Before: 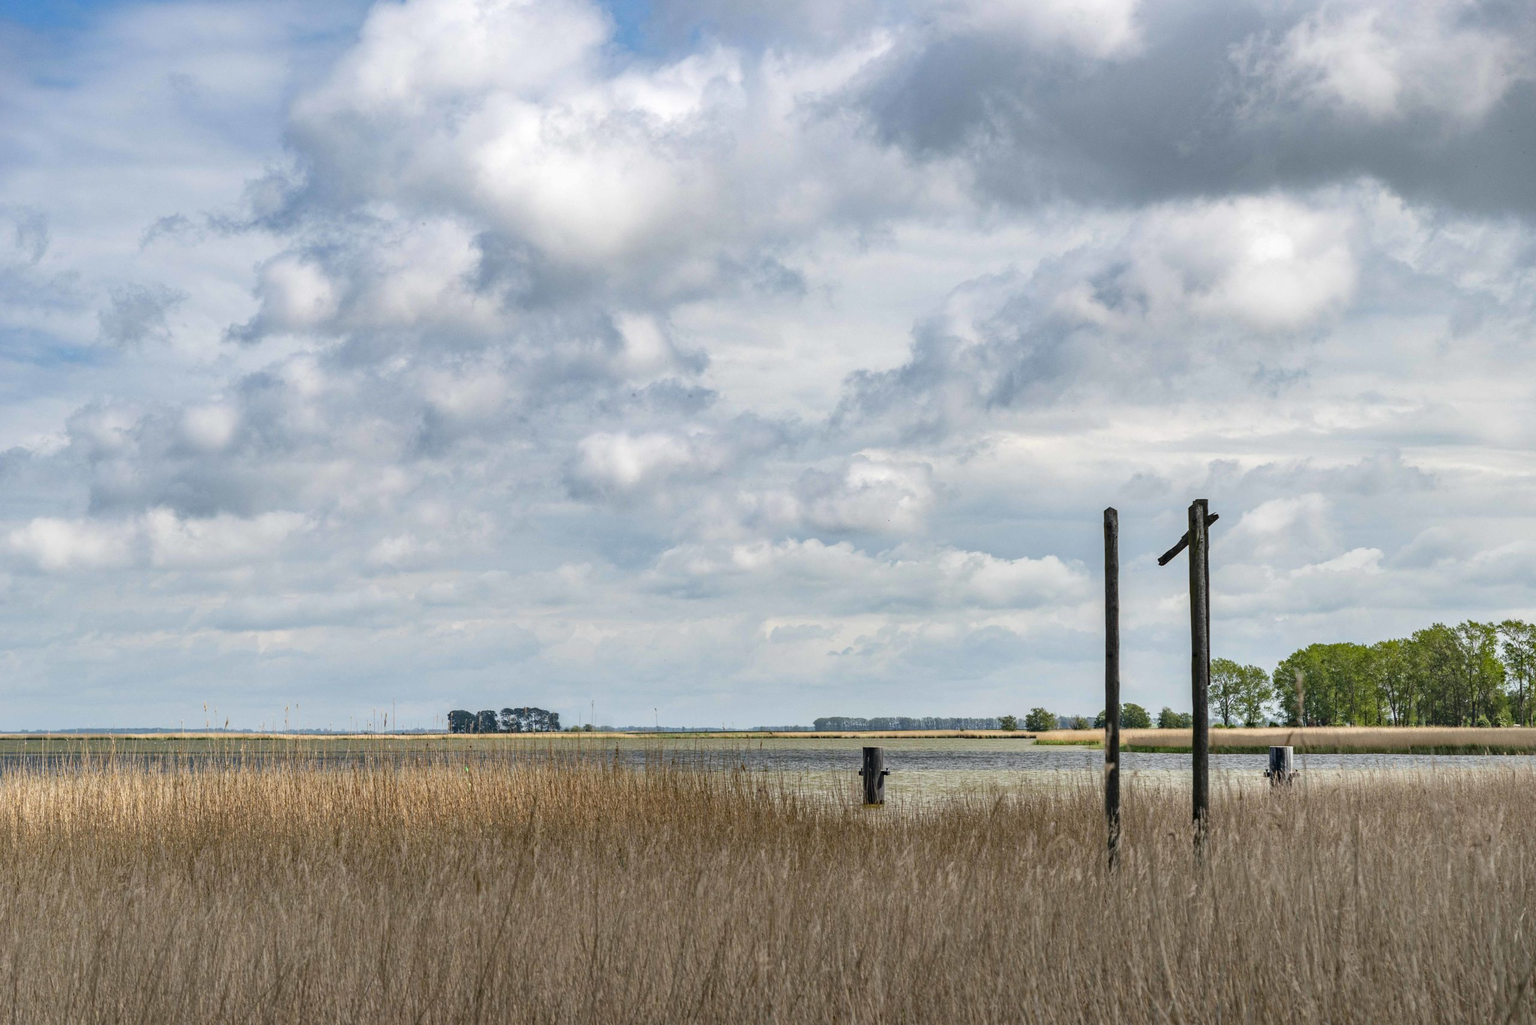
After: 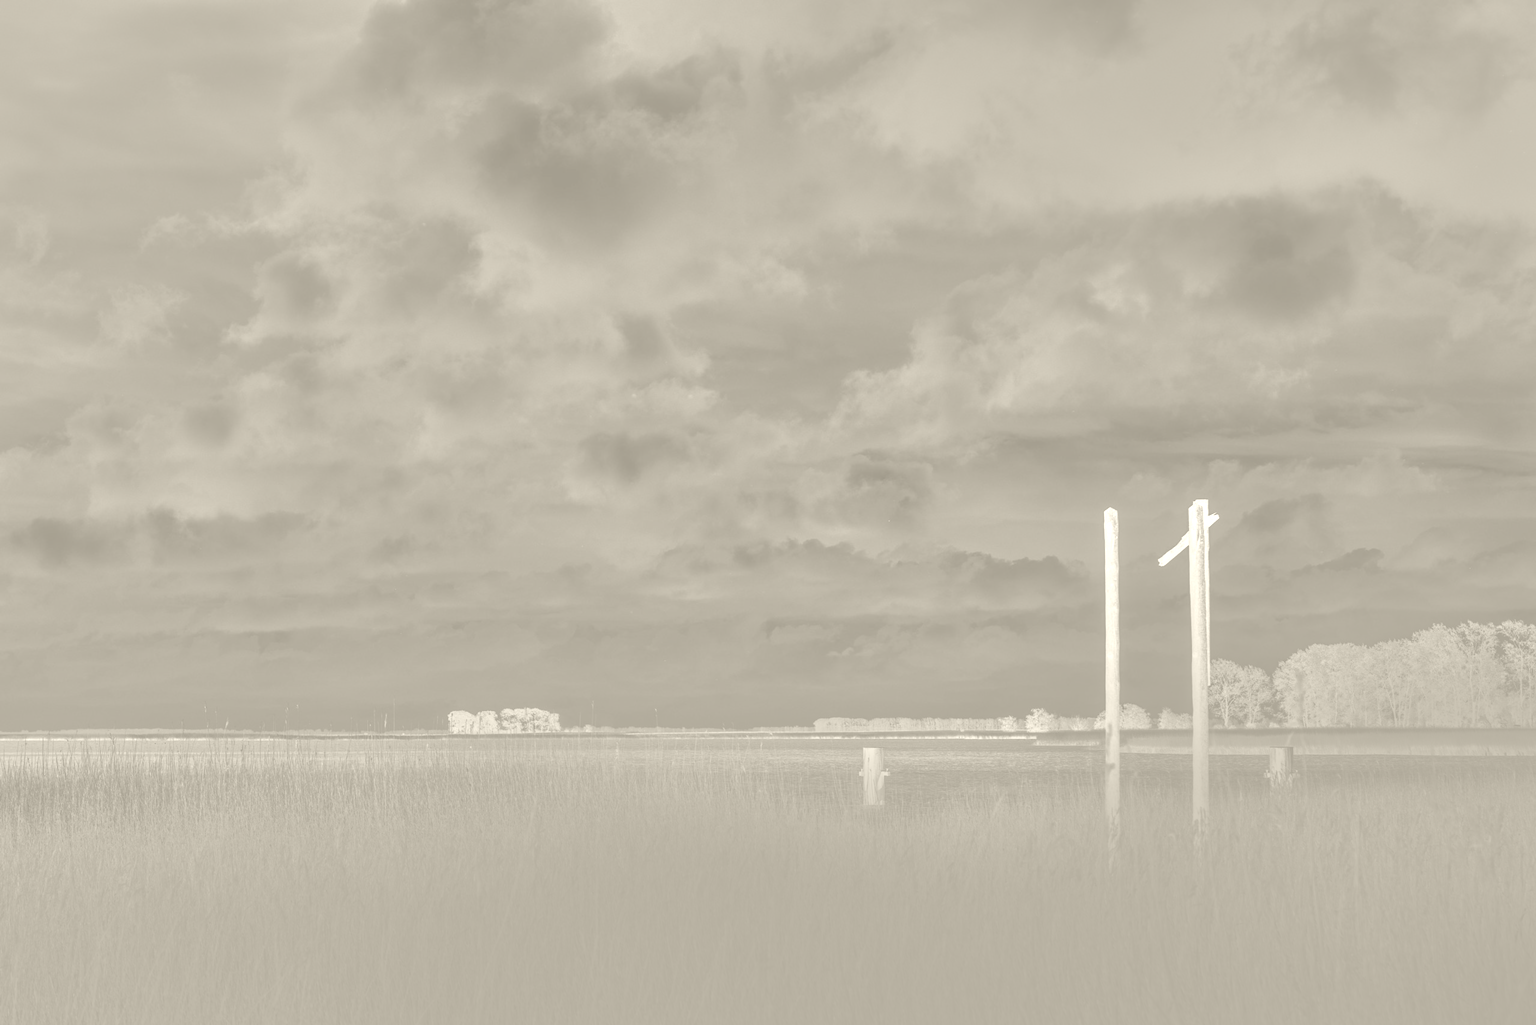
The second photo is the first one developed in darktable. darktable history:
colorize: hue 41.44°, saturation 22%, source mix 60%, lightness 10.61%
contrast equalizer: octaves 7, y [[0.6 ×6], [0.55 ×6], [0 ×6], [0 ×6], [0 ×6]], mix 0.2
graduated density: rotation -0.352°, offset 57.64
exposure: black level correction 0.001, exposure 0.955 EV, compensate exposure bias true, compensate highlight preservation false
bloom: size 25%, threshold 5%, strength 90%
